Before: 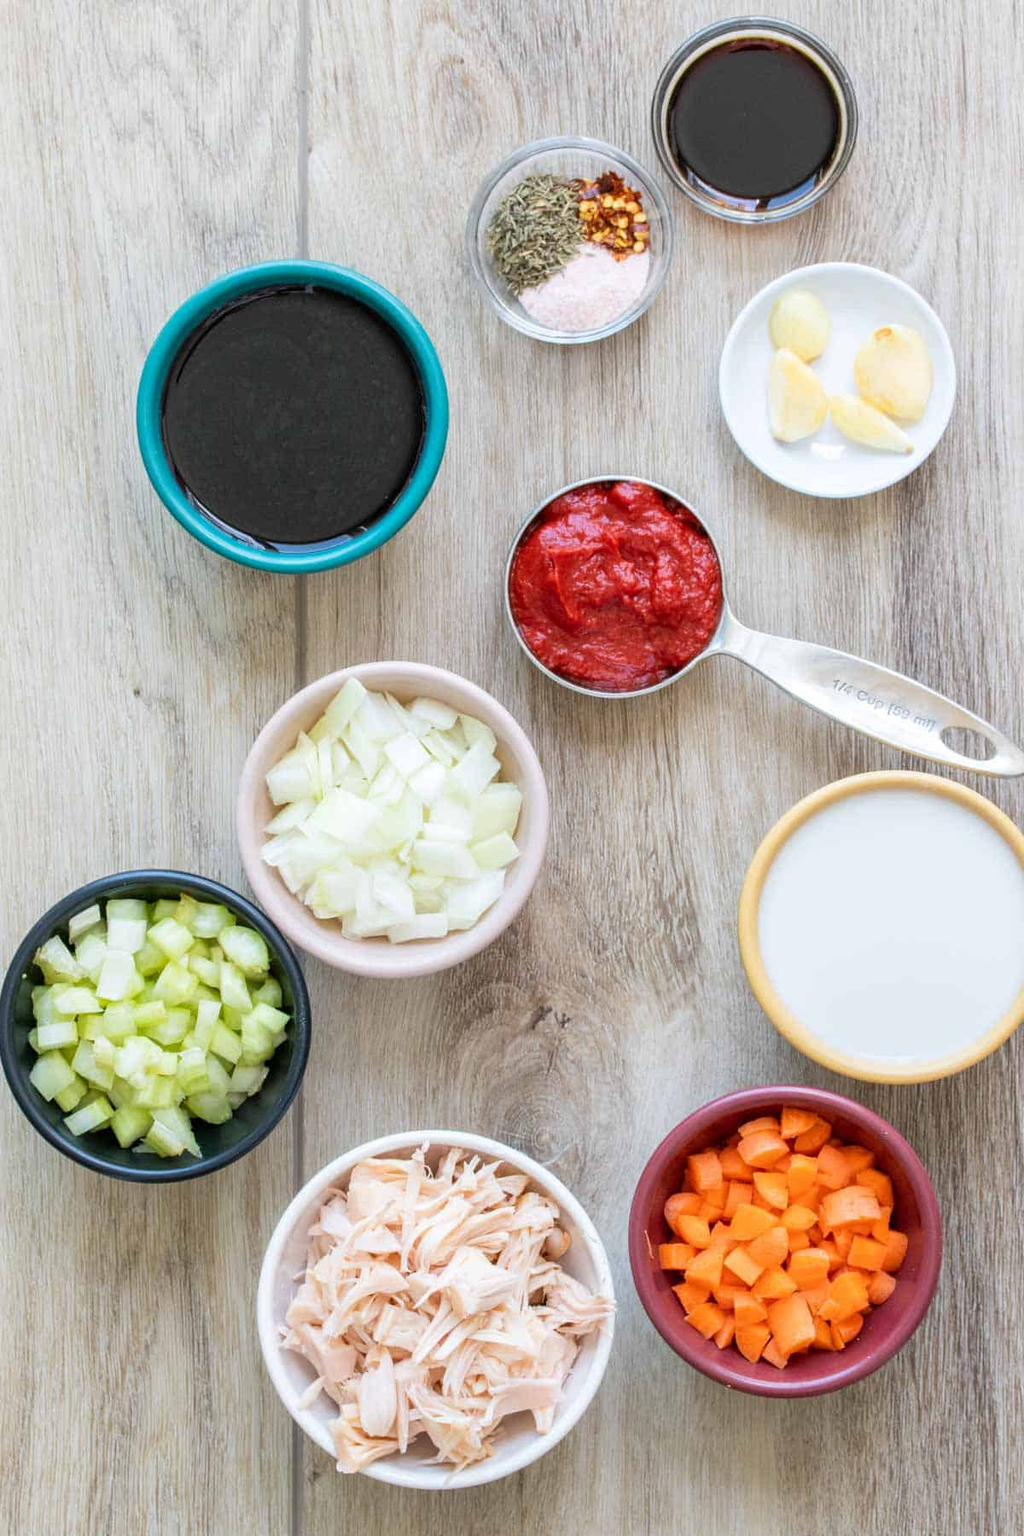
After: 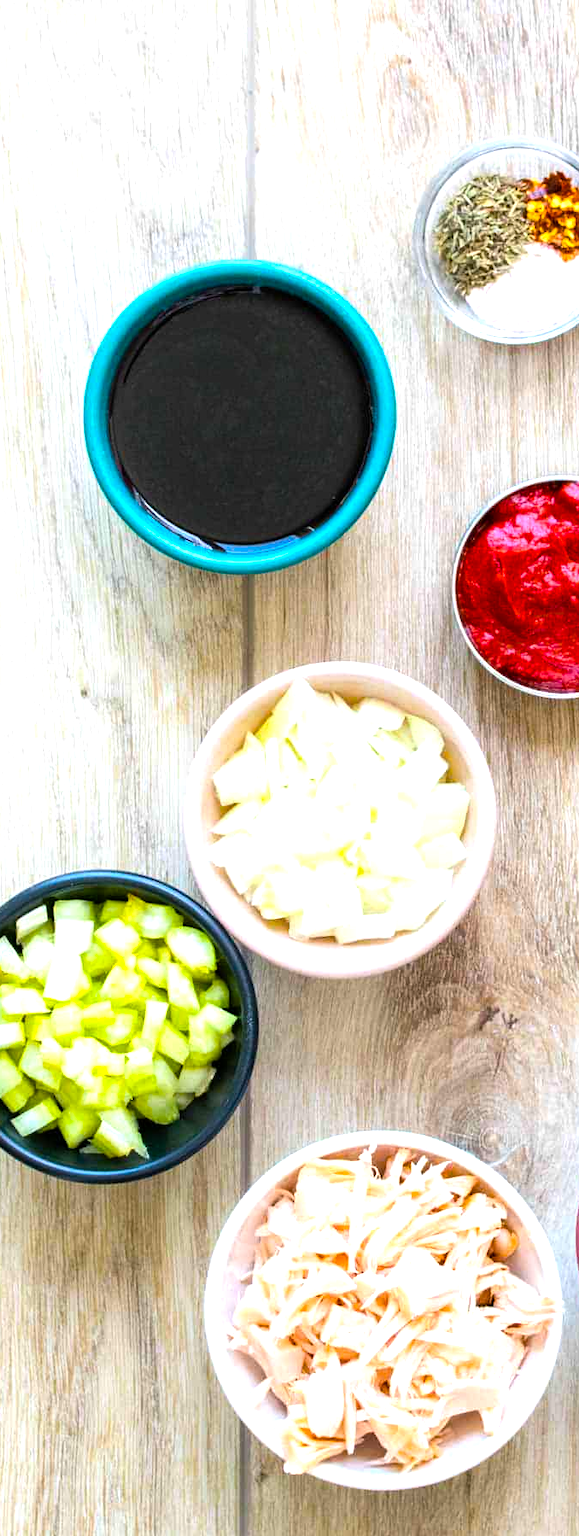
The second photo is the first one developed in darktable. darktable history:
crop: left 5.181%, right 38.193%
tone equalizer: -8 EV -0.781 EV, -7 EV -0.737 EV, -6 EV -0.633 EV, -5 EV -0.378 EV, -3 EV 0.376 EV, -2 EV 0.6 EV, -1 EV 0.678 EV, +0 EV 0.738 EV, edges refinement/feathering 500, mask exposure compensation -1.57 EV, preserve details guided filter
color balance rgb: perceptual saturation grading › global saturation 49.058%, perceptual brilliance grading › global brilliance 2.865%, global vibrance 20%
